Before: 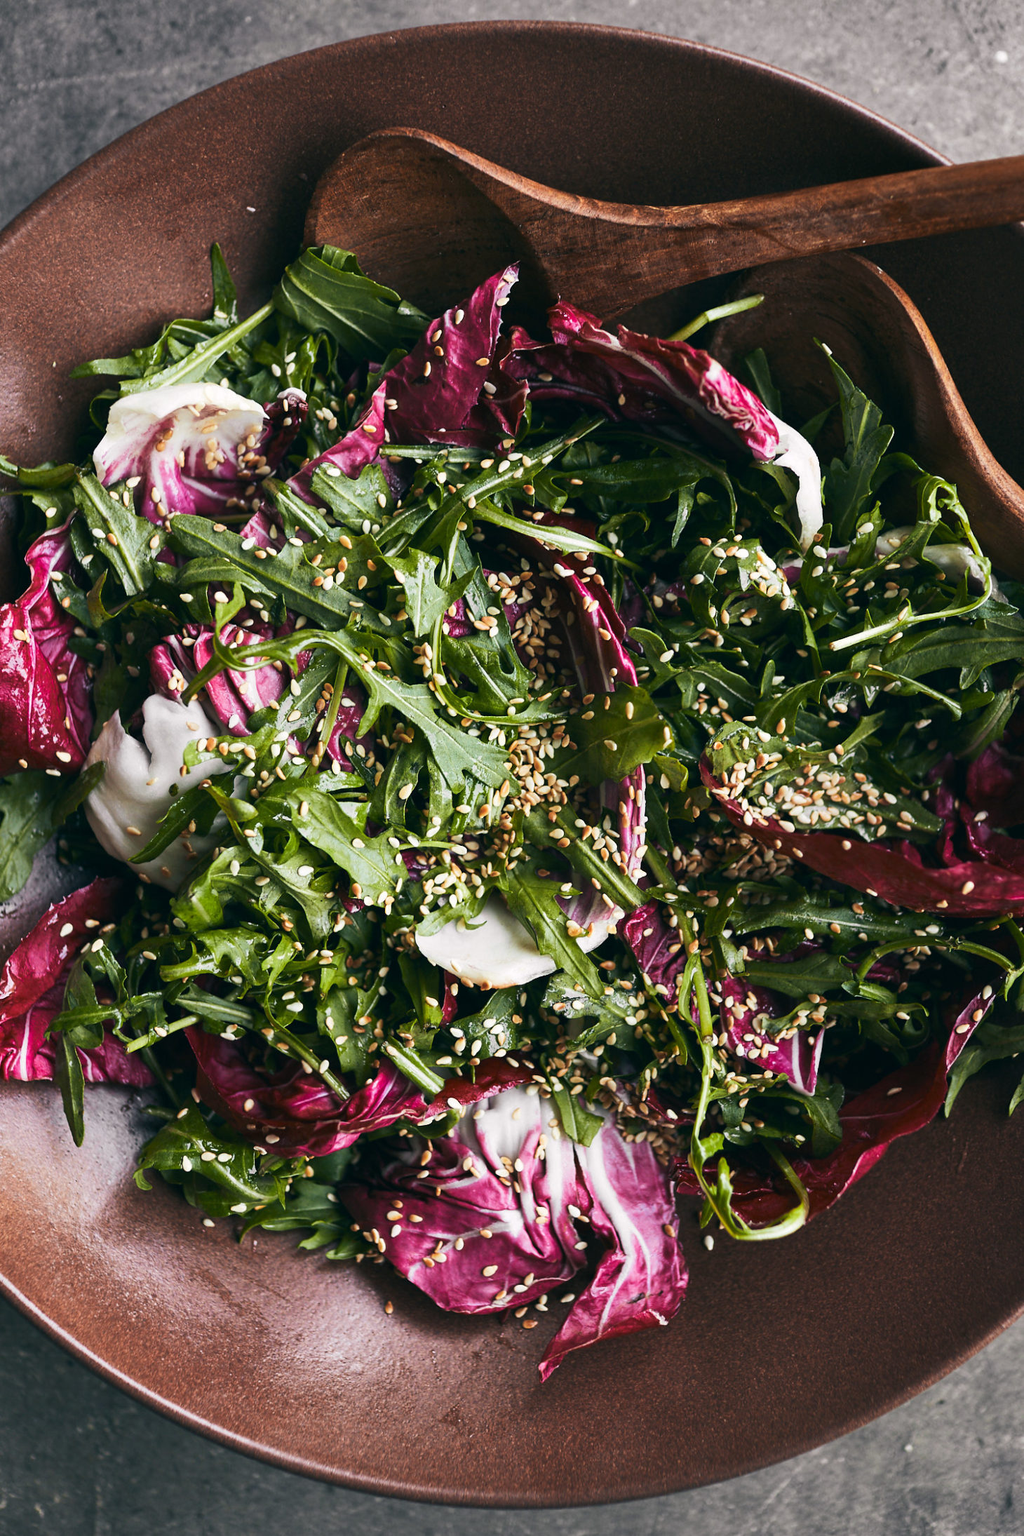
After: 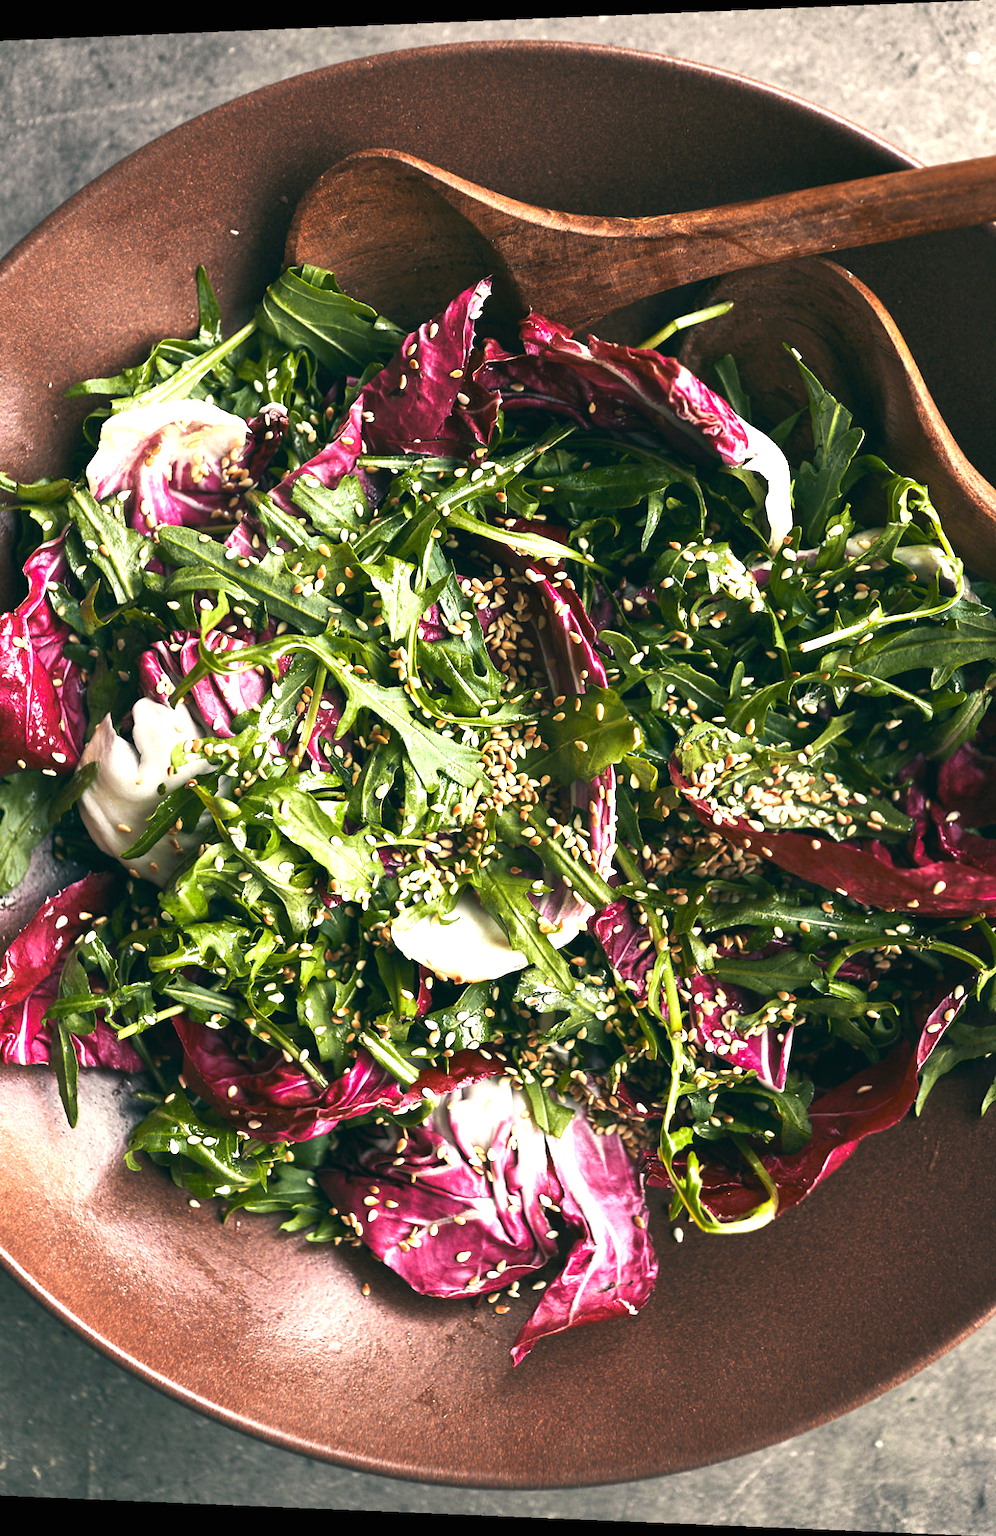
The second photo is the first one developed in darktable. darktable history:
exposure: black level correction 0, exposure 0.95 EV, compensate exposure bias true, compensate highlight preservation false
rotate and perspective: lens shift (horizontal) -0.055, automatic cropping off
white balance: red 1.029, blue 0.92
